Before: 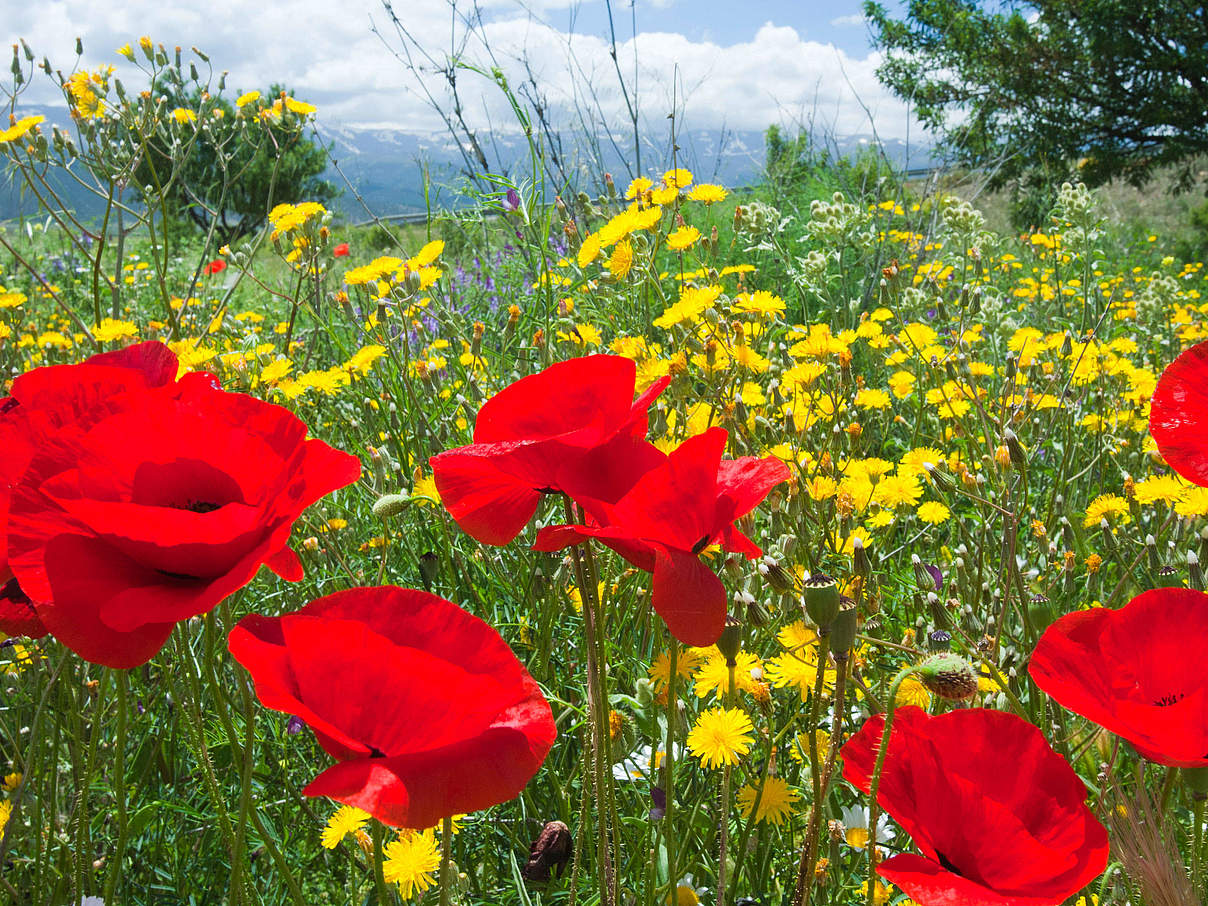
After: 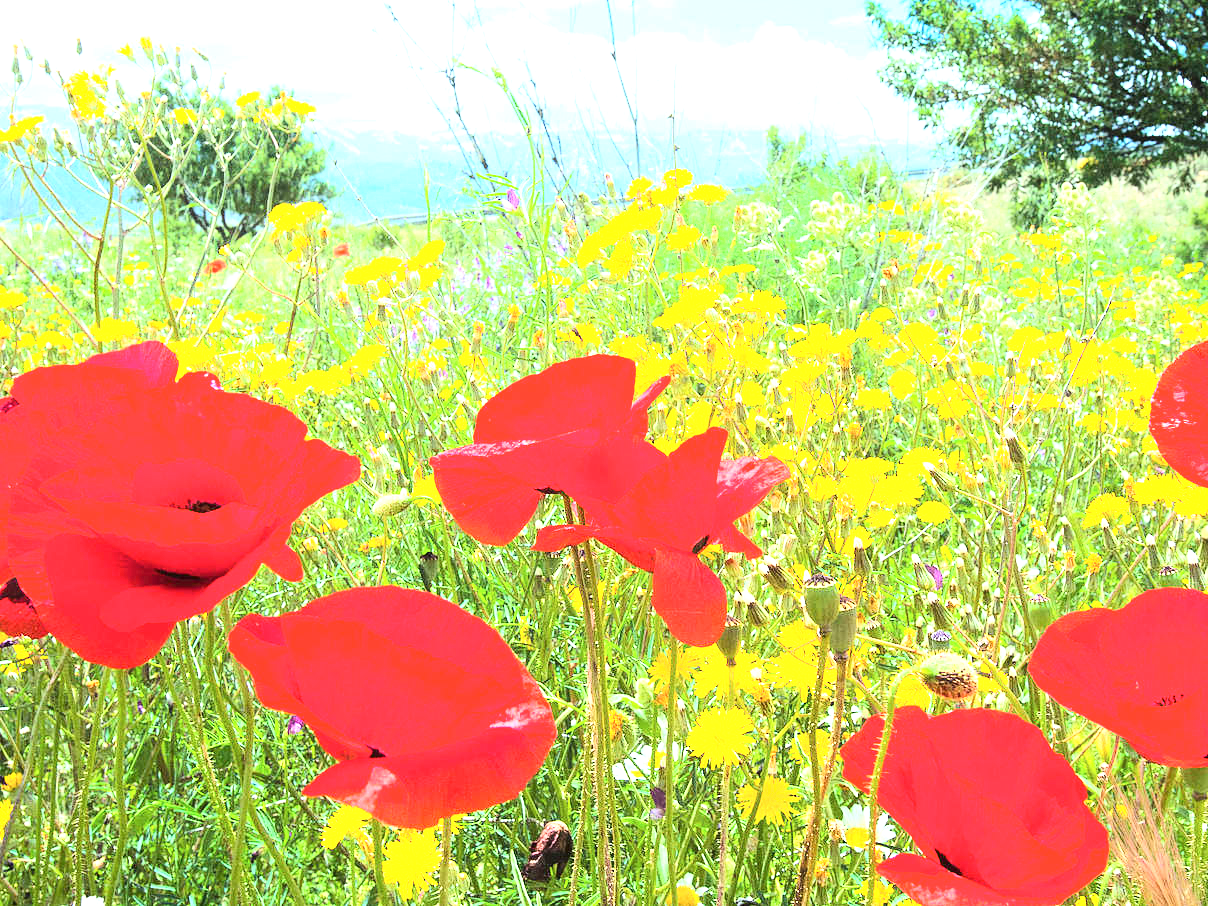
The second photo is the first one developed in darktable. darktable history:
shadows and highlights: shadows -11.53, white point adjustment 3.83, highlights 27.25
exposure: exposure 1 EV, compensate highlight preservation false
base curve: curves: ch0 [(0, 0) (0.018, 0.026) (0.143, 0.37) (0.33, 0.731) (0.458, 0.853) (0.735, 0.965) (0.905, 0.986) (1, 1)]
